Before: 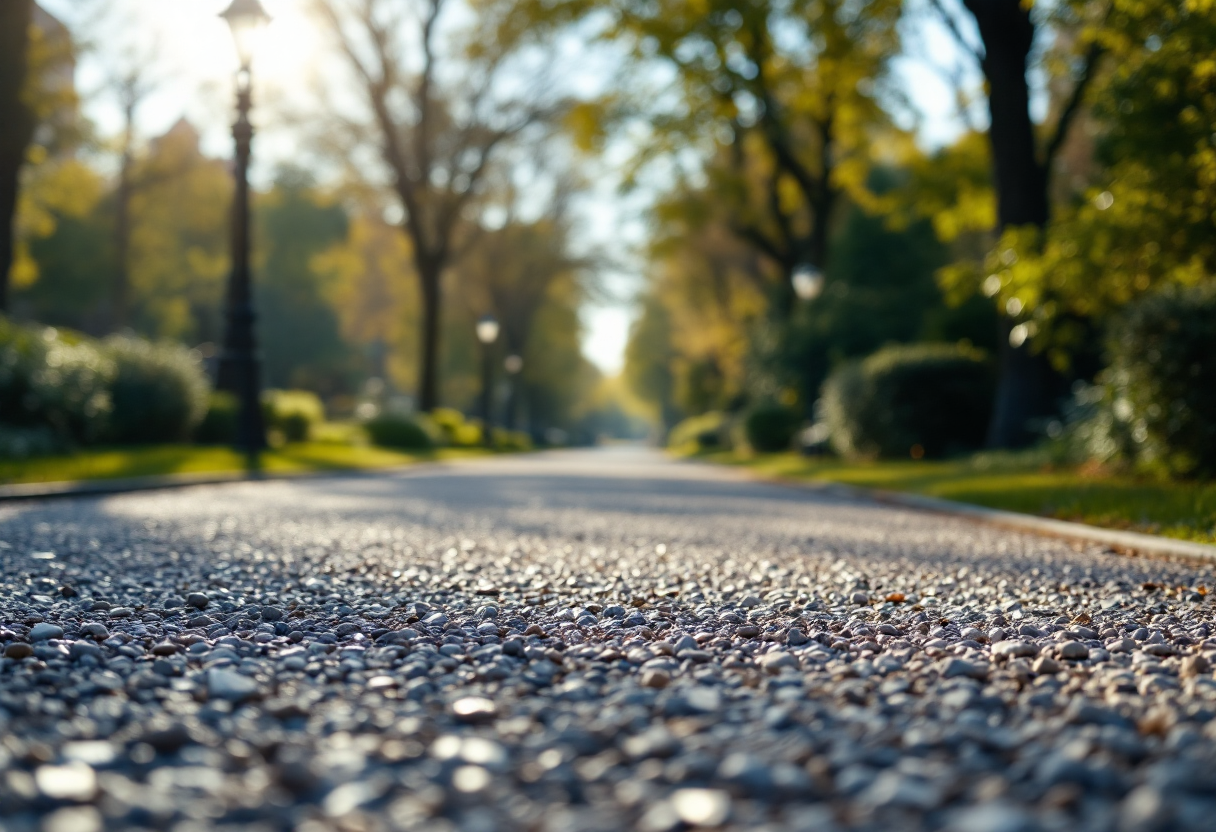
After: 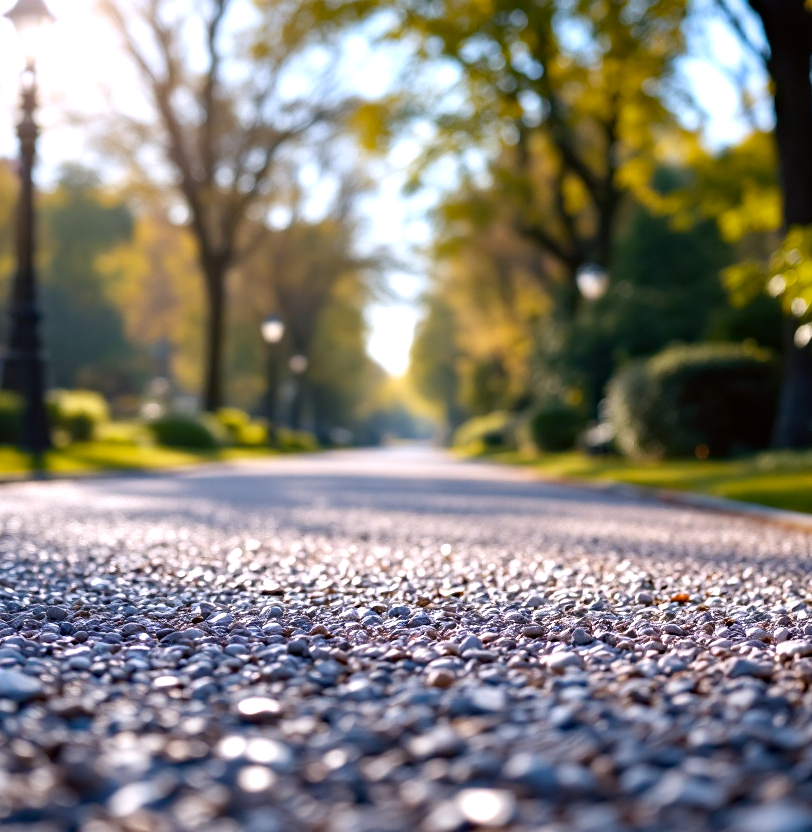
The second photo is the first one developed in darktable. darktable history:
color correction: highlights a* -2.73, highlights b* -2.09, shadows a* 2.41, shadows b* 2.73
exposure: black level correction 0.001, exposure 0.5 EV, compensate exposure bias true, compensate highlight preservation false
vignetting: brightness -0.233, saturation 0.141
haze removal: compatibility mode true, adaptive false
crop and rotate: left 17.732%, right 15.423%
white balance: red 1.066, blue 1.119
